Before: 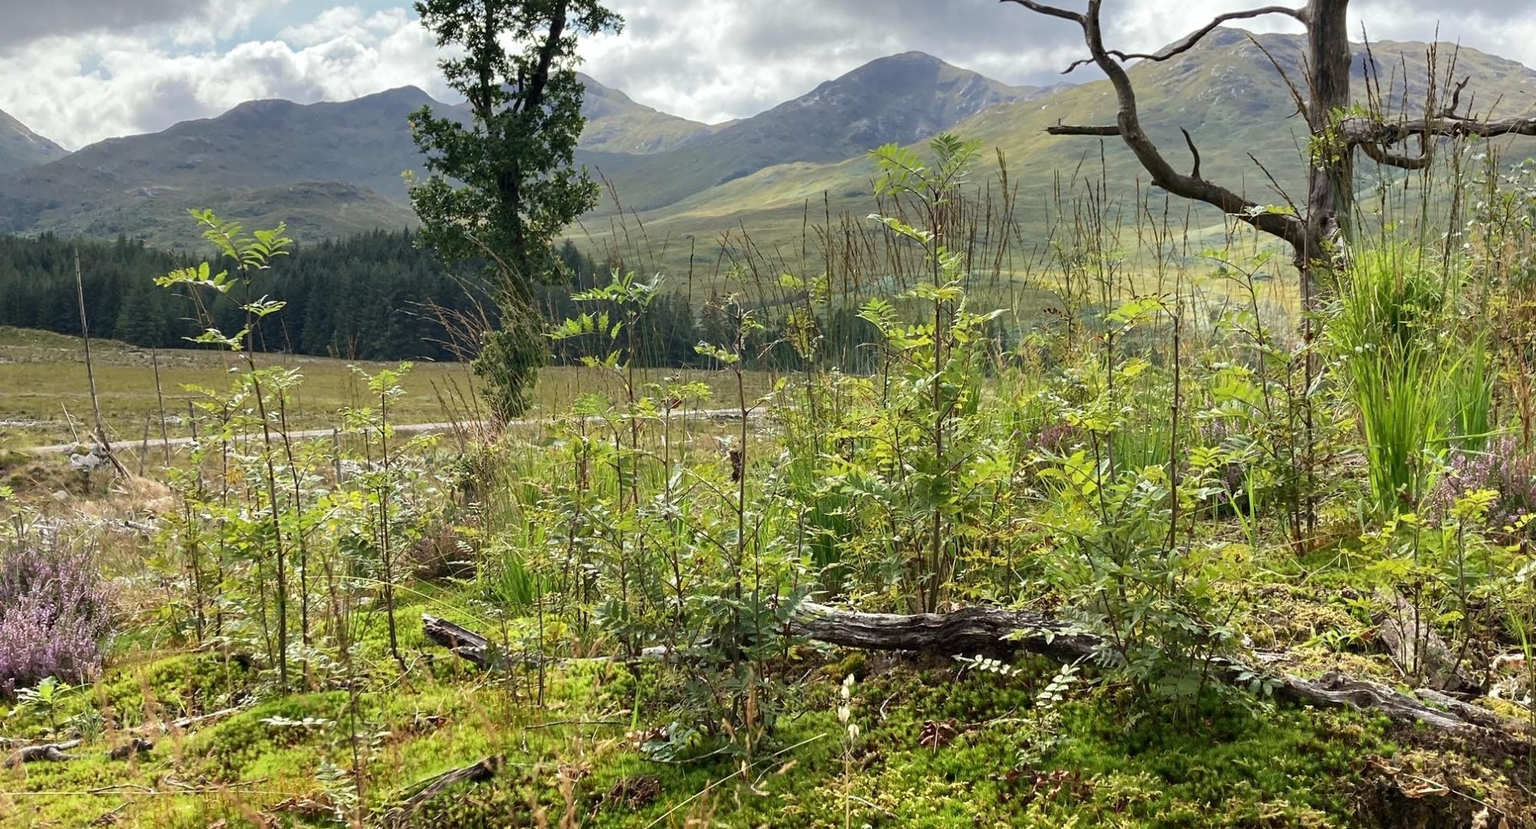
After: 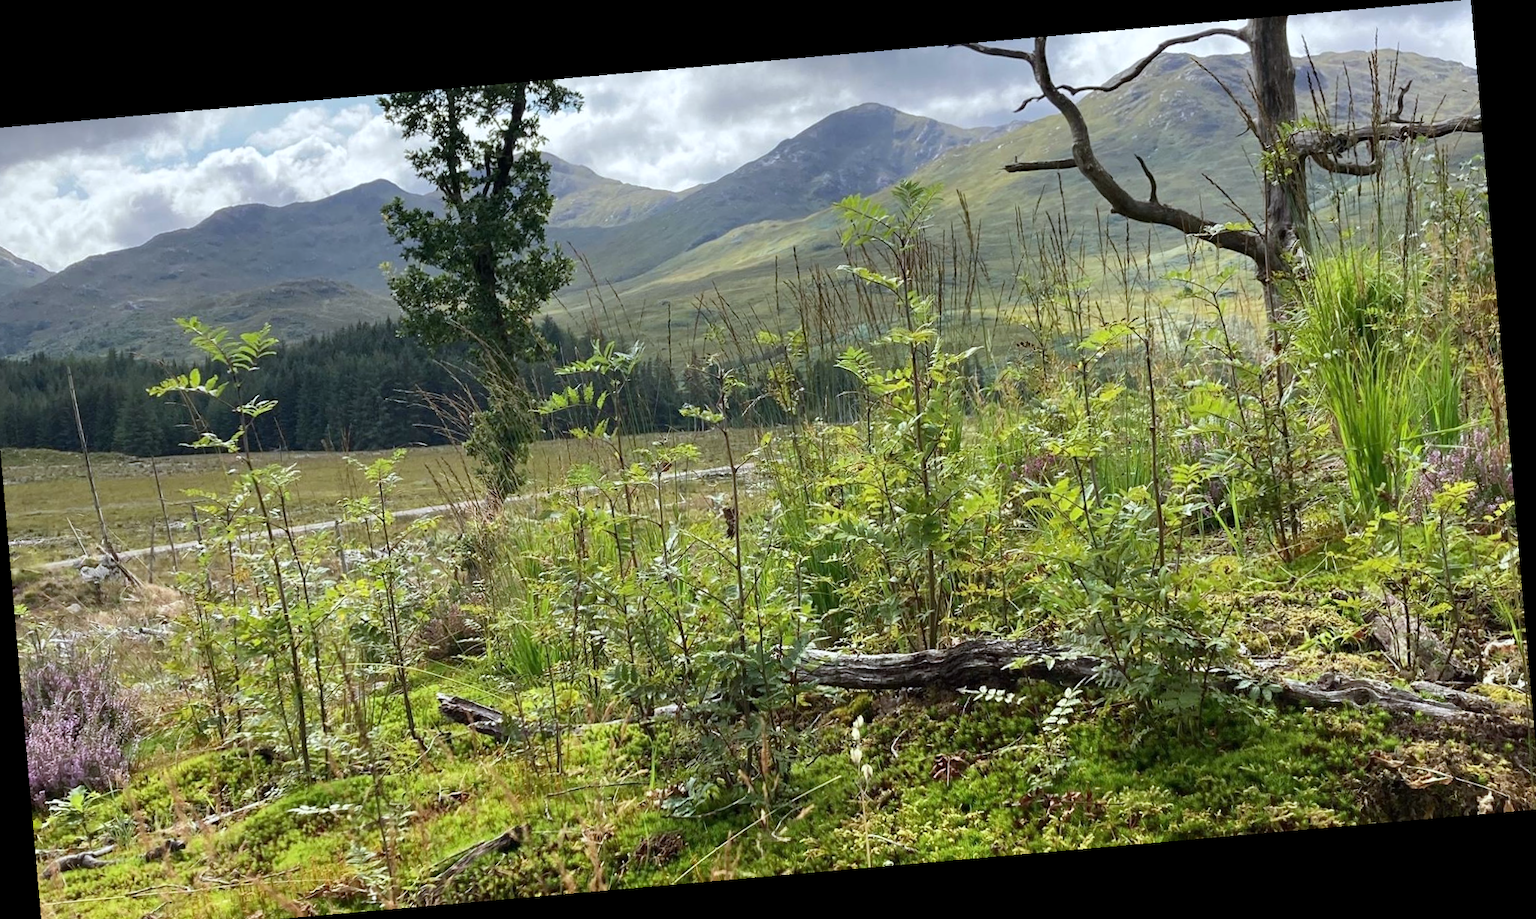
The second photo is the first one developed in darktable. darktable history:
crop: left 1.743%, right 0.268%, bottom 2.011%
rotate and perspective: rotation -4.98°, automatic cropping off
white balance: red 0.967, blue 1.049
